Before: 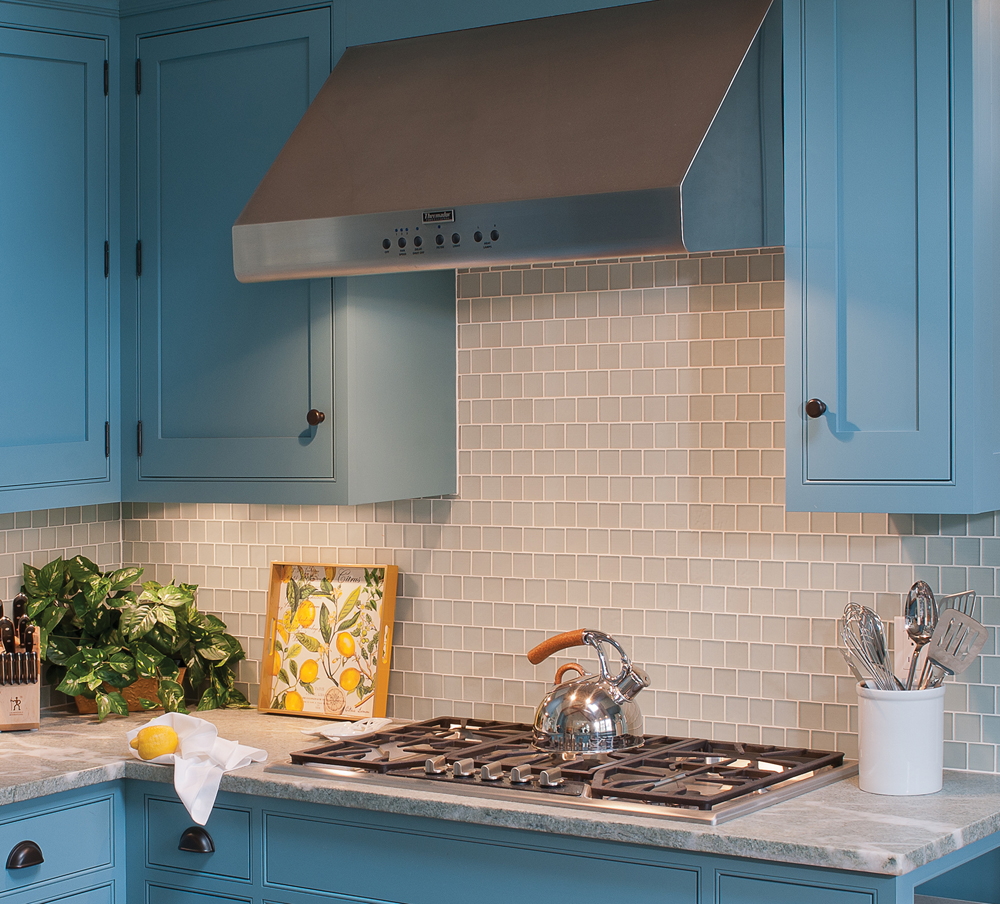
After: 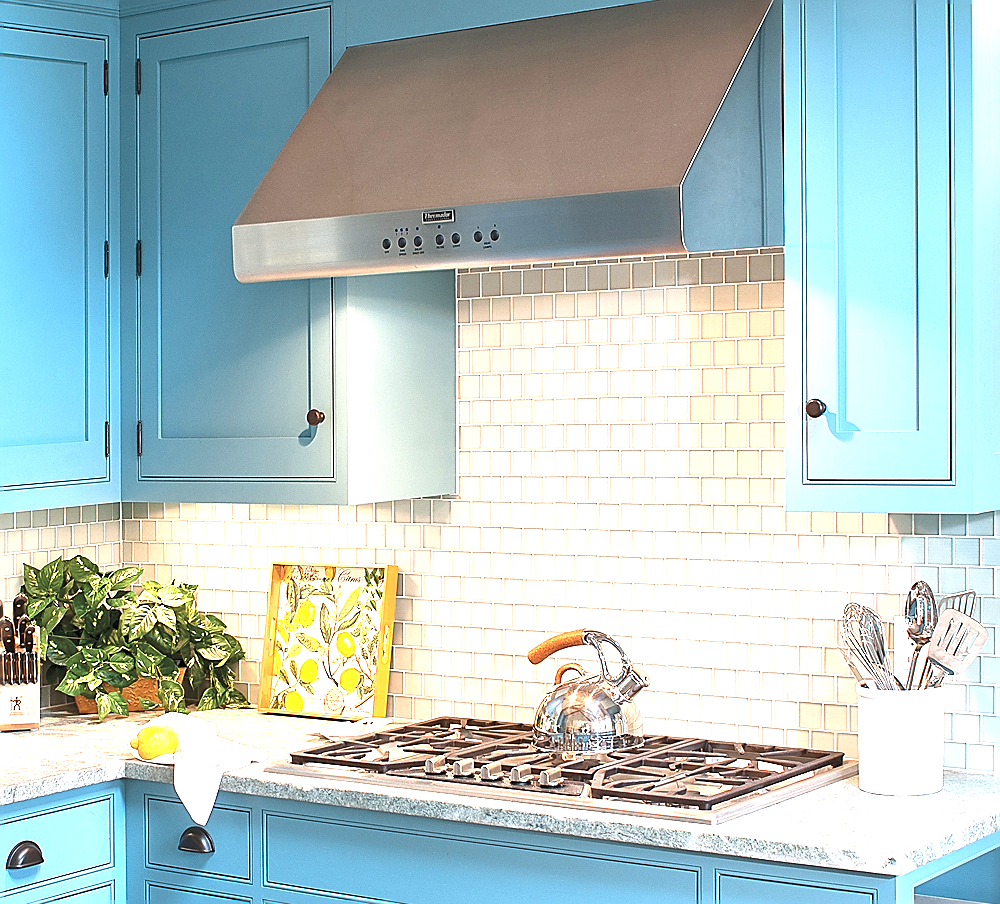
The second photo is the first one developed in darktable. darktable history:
white balance: red 0.978, blue 0.999
exposure: black level correction 0, exposure 1.741 EV, compensate exposure bias true, compensate highlight preservation false
sharpen: radius 1.4, amount 1.25, threshold 0.7
